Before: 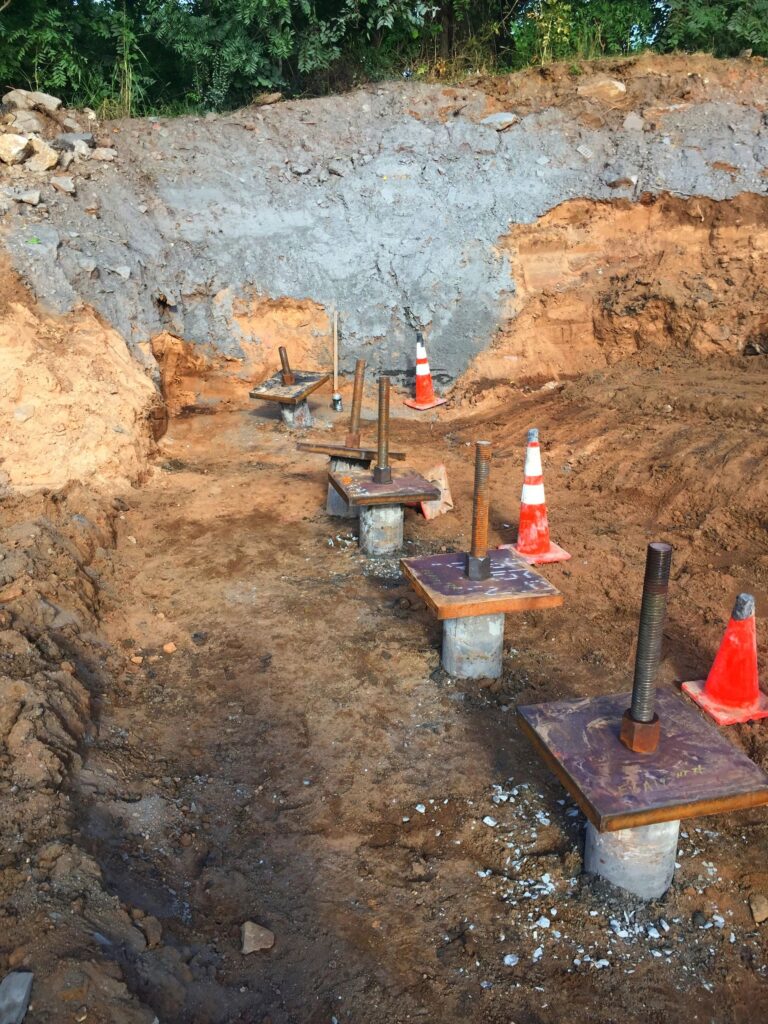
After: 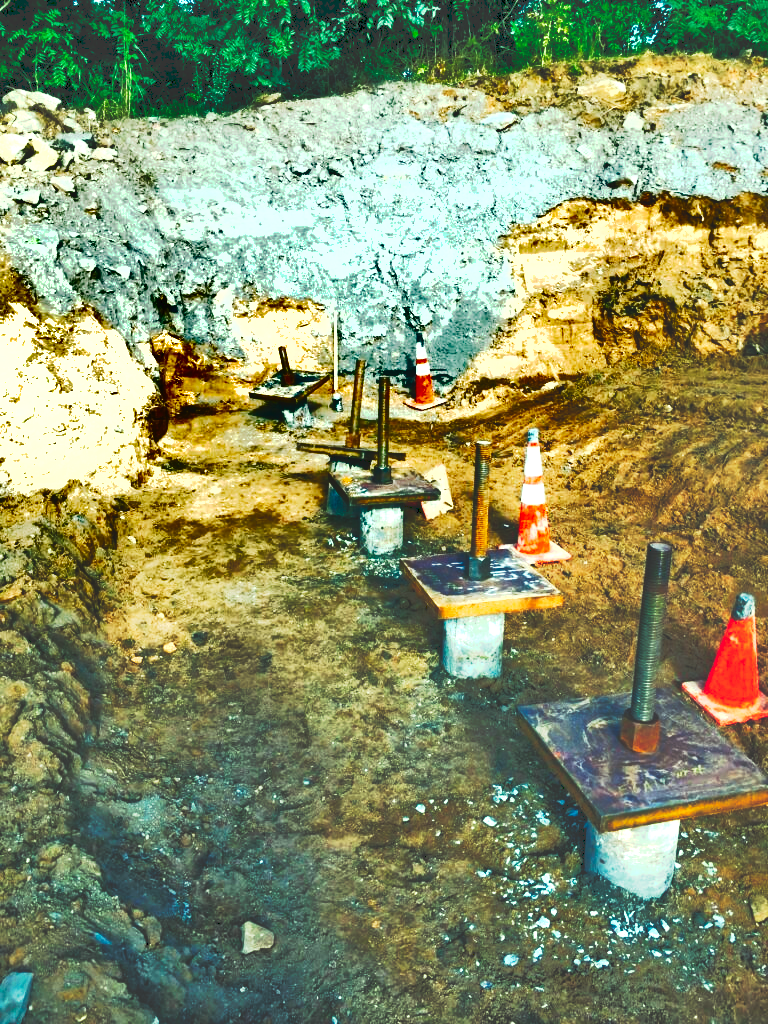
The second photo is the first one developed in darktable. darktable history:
color balance rgb: shadows lift › luminance -7.7%, shadows lift › chroma 2.13%, shadows lift › hue 165.27°, power › luminance -7.77%, power › chroma 1.1%, power › hue 215.88°, highlights gain › luminance 15.15%, highlights gain › chroma 7%, highlights gain › hue 125.57°, global offset › luminance -0.33%, global offset › chroma 0.11%, global offset › hue 165.27°, perceptual saturation grading › global saturation 24.42%, perceptual saturation grading › highlights -24.42%, perceptual saturation grading › mid-tones 24.42%, perceptual saturation grading › shadows 40%, perceptual brilliance grading › global brilliance -5%, perceptual brilliance grading › highlights 24.42%, perceptual brilliance grading › mid-tones 7%, perceptual brilliance grading › shadows -5%
levels: levels [0.073, 0.497, 0.972]
tone curve: curves: ch0 [(0, 0) (0.003, 0.231) (0.011, 0.231) (0.025, 0.231) (0.044, 0.231) (0.069, 0.235) (0.1, 0.24) (0.136, 0.246) (0.177, 0.256) (0.224, 0.279) (0.277, 0.313) (0.335, 0.354) (0.399, 0.428) (0.468, 0.514) (0.543, 0.61) (0.623, 0.728) (0.709, 0.808) (0.801, 0.873) (0.898, 0.909) (1, 1)], preserve colors none
tone equalizer: -8 EV -0.528 EV, -7 EV -0.319 EV, -6 EV -0.083 EV, -5 EV 0.413 EV, -4 EV 0.985 EV, -3 EV 0.791 EV, -2 EV -0.01 EV, -1 EV 0.14 EV, +0 EV -0.012 EV, smoothing 1
shadows and highlights: shadows 20.91, highlights -82.73, soften with gaussian
